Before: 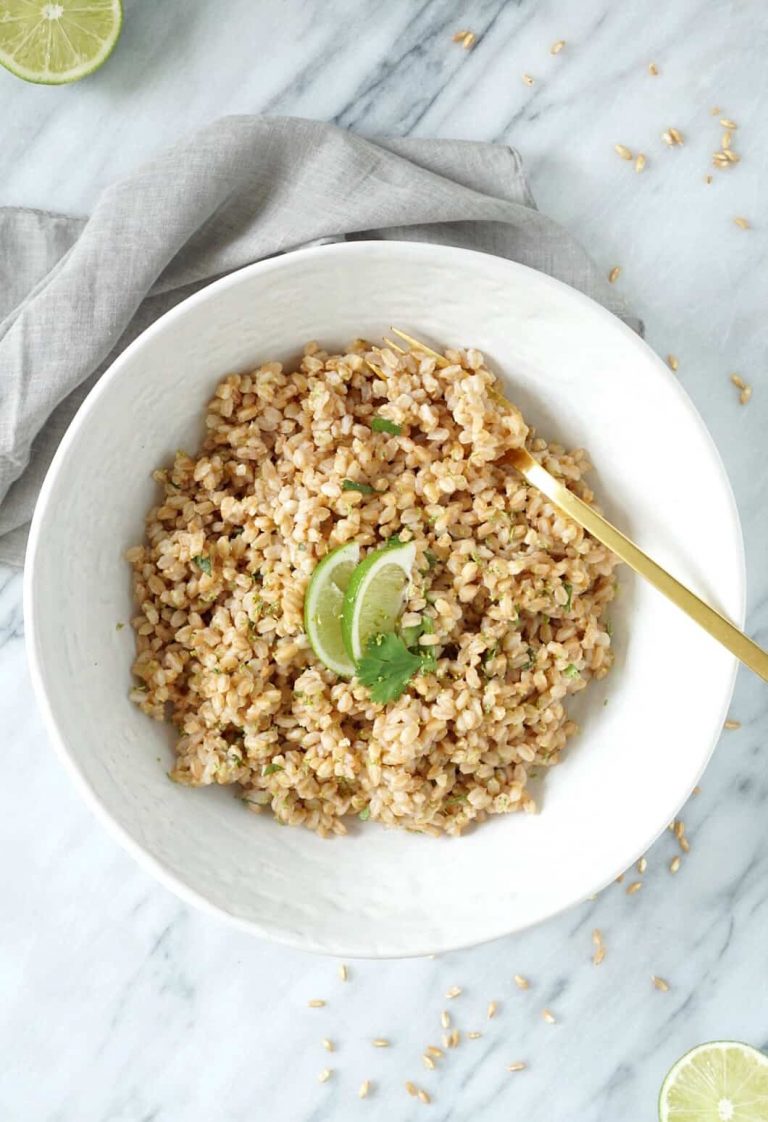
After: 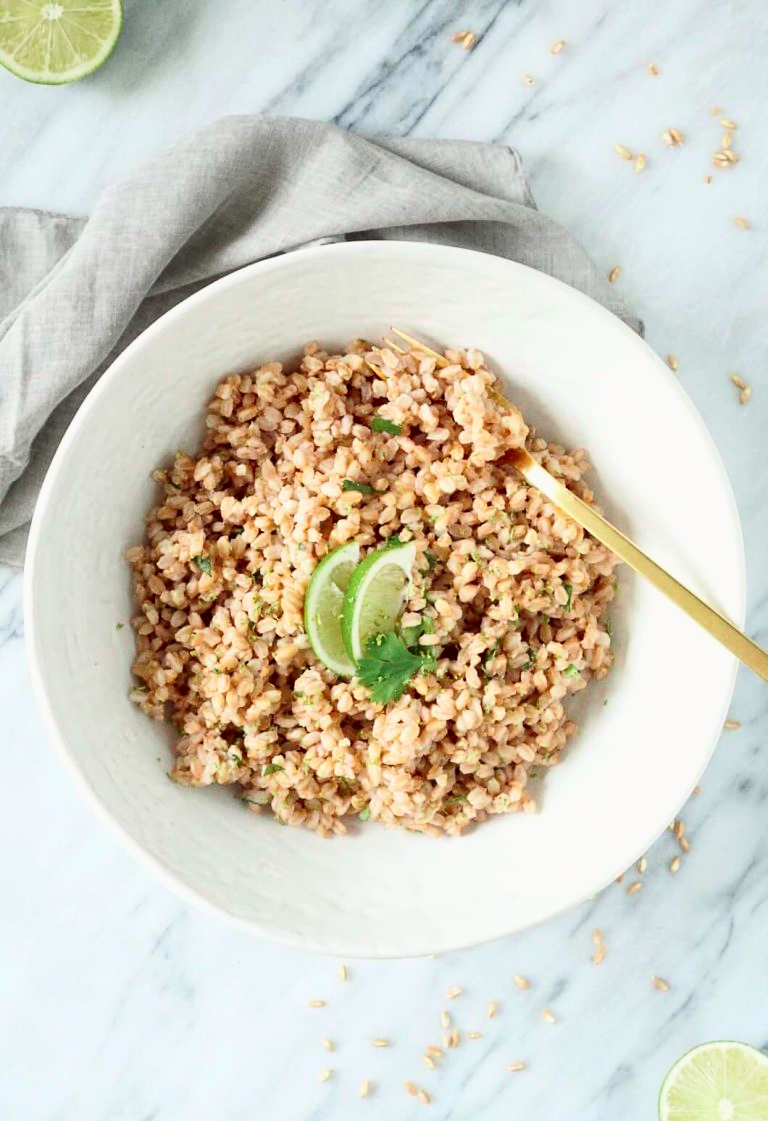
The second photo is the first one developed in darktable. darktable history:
crop: bottom 0.071%
tone curve: curves: ch0 [(0, 0) (0.059, 0.027) (0.178, 0.105) (0.292, 0.233) (0.485, 0.472) (0.837, 0.887) (1, 0.983)]; ch1 [(0, 0) (0.23, 0.166) (0.34, 0.298) (0.371, 0.334) (0.435, 0.413) (0.477, 0.469) (0.499, 0.498) (0.534, 0.551) (0.56, 0.585) (0.754, 0.801) (1, 1)]; ch2 [(0, 0) (0.431, 0.414) (0.498, 0.503) (0.524, 0.531) (0.568, 0.567) (0.6, 0.597) (0.65, 0.651) (0.752, 0.764) (1, 1)], color space Lab, independent channels, preserve colors none
